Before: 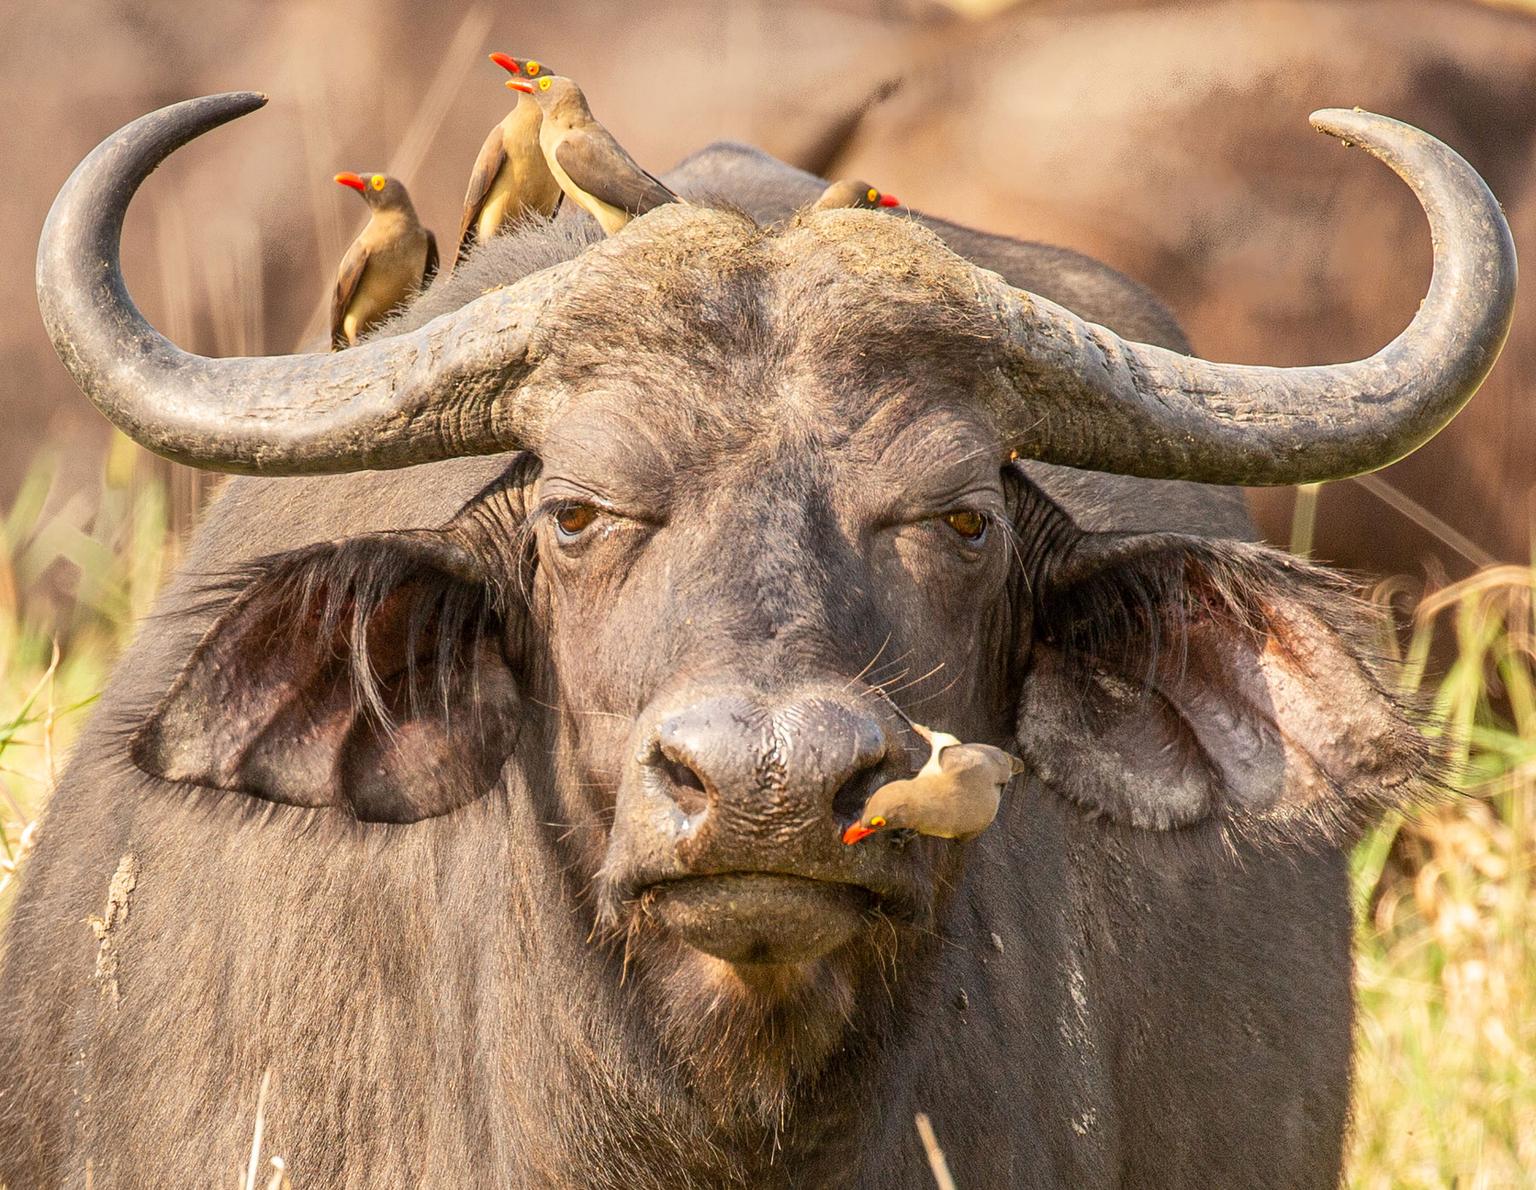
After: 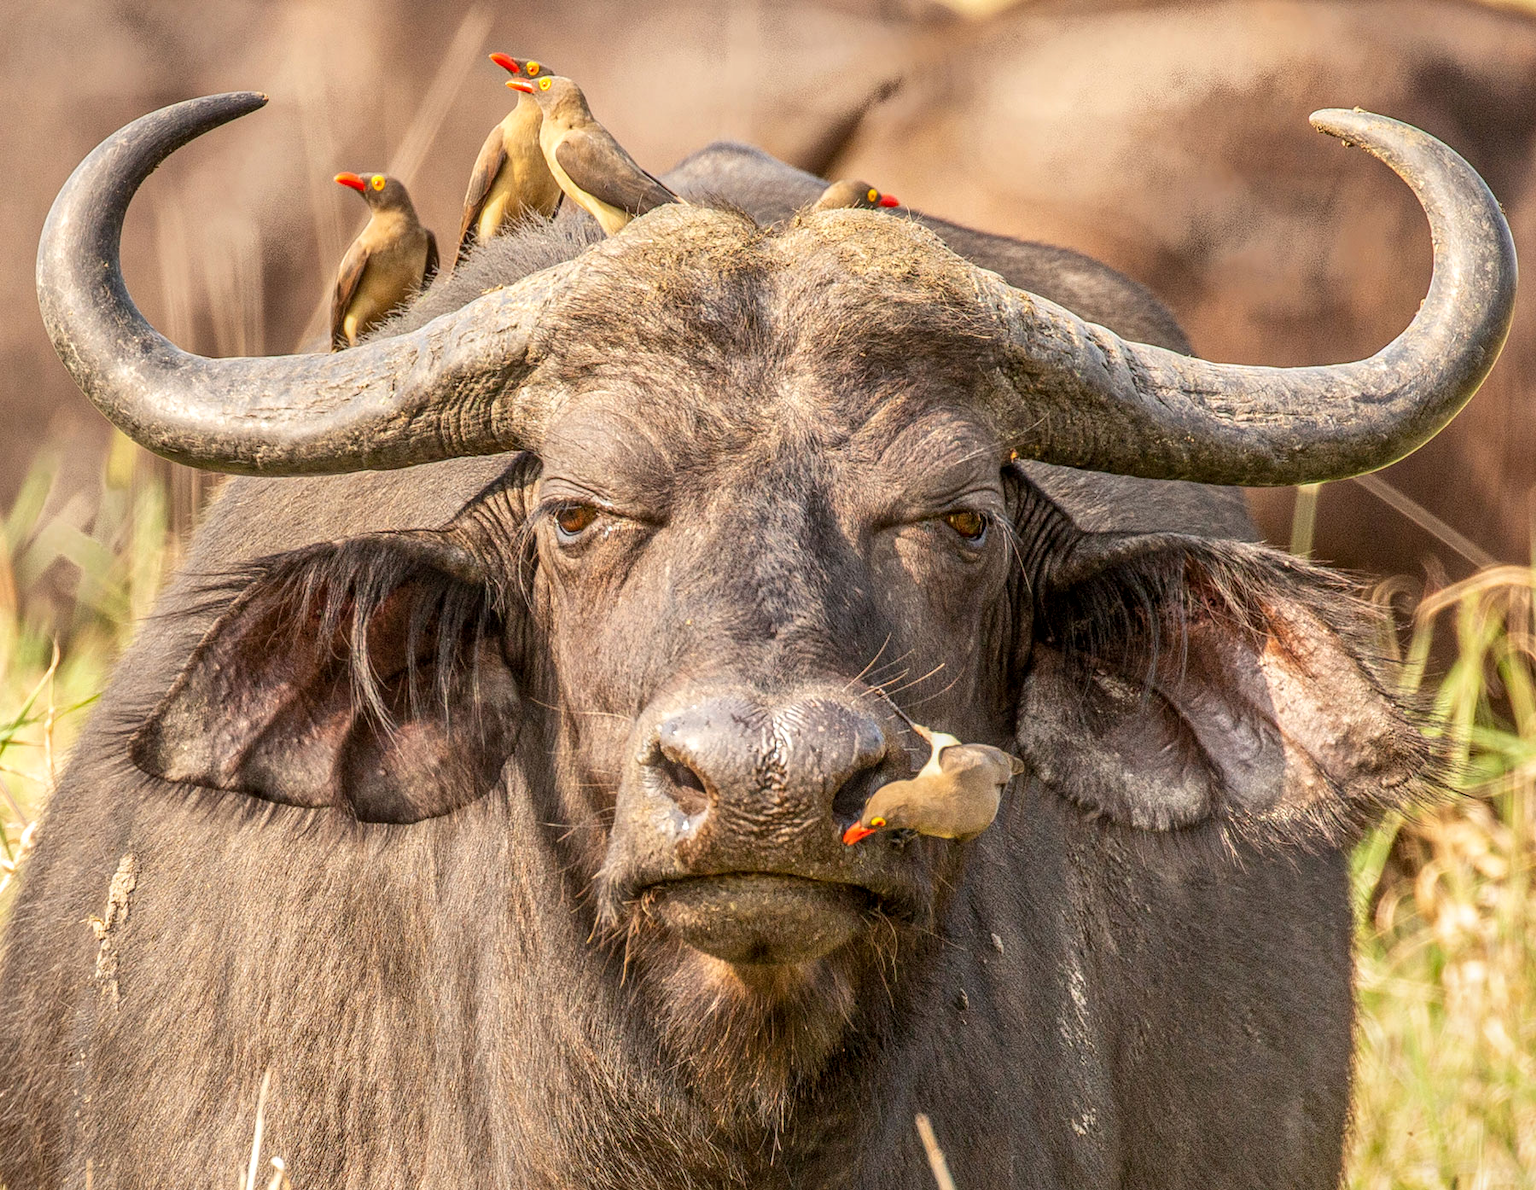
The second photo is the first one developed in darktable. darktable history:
white balance: emerald 1
local contrast: highlights 0%, shadows 0%, detail 133%
